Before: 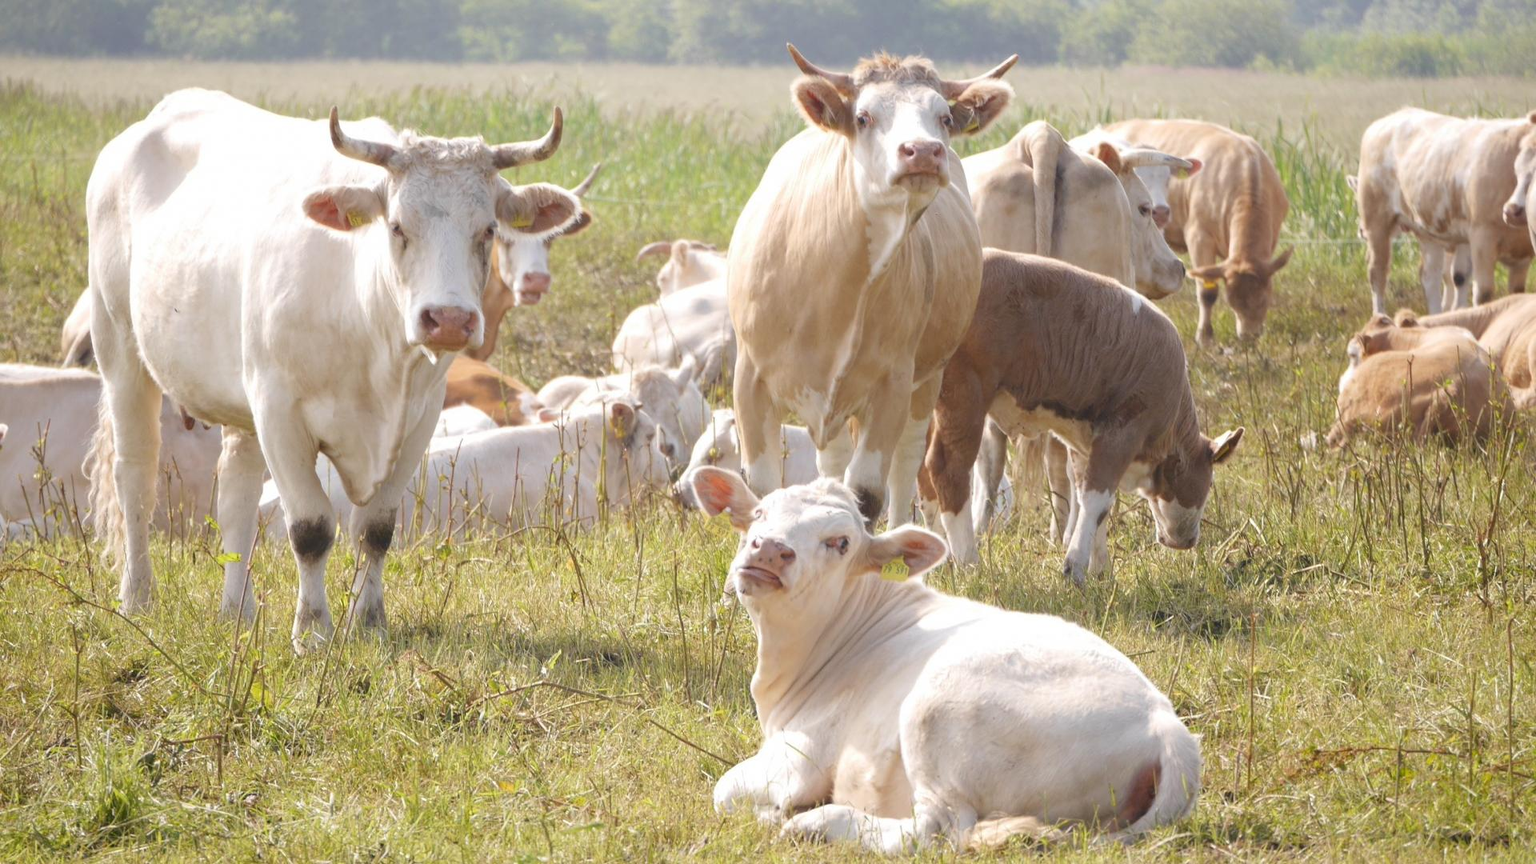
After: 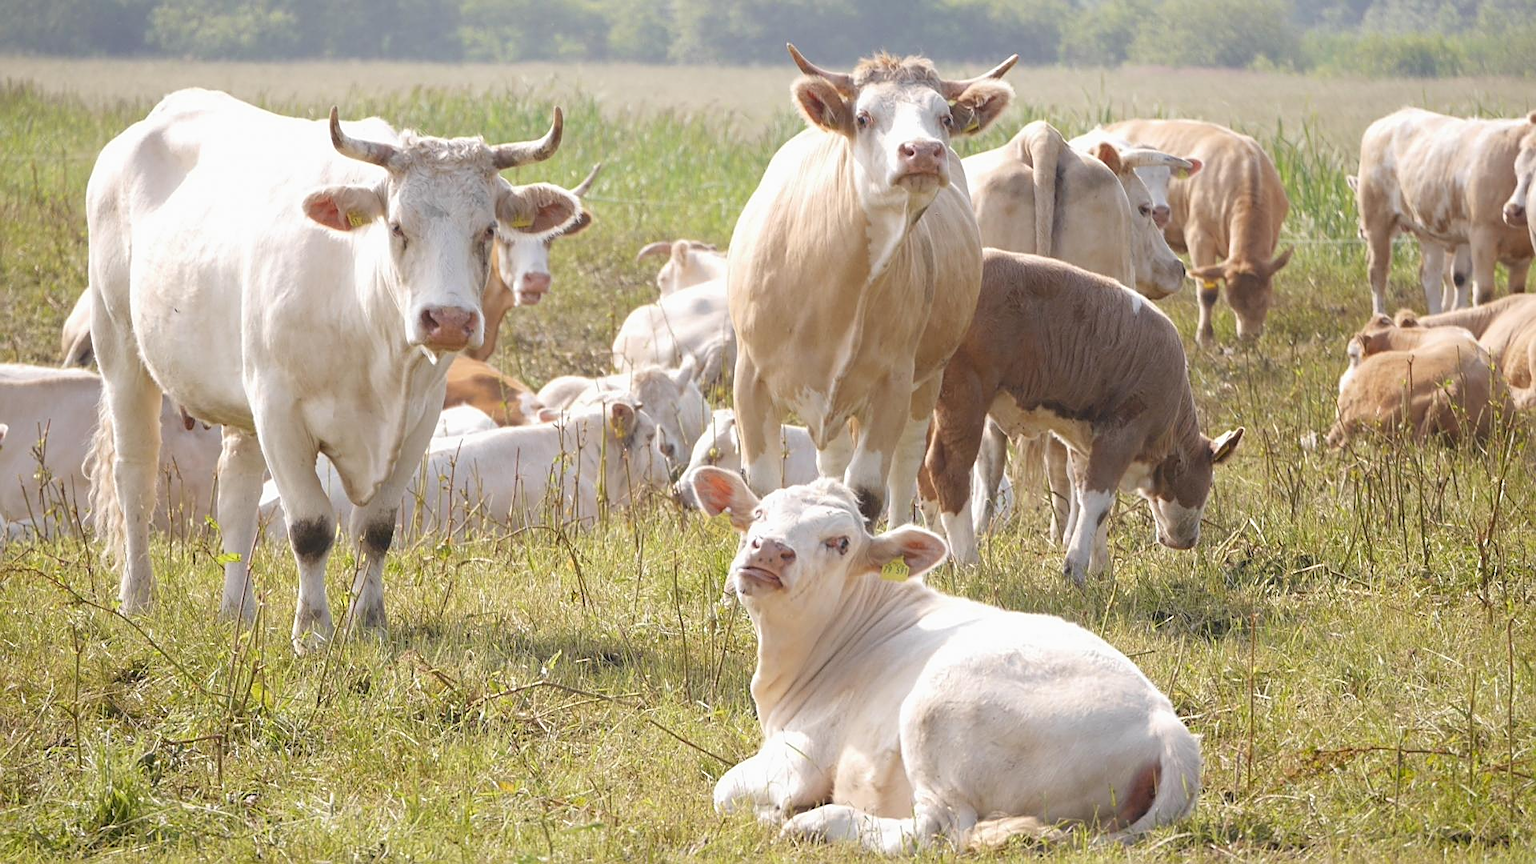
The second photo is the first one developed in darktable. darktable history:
sharpen: on, module defaults
exposure: exposure -0.04 EV, compensate highlight preservation false
